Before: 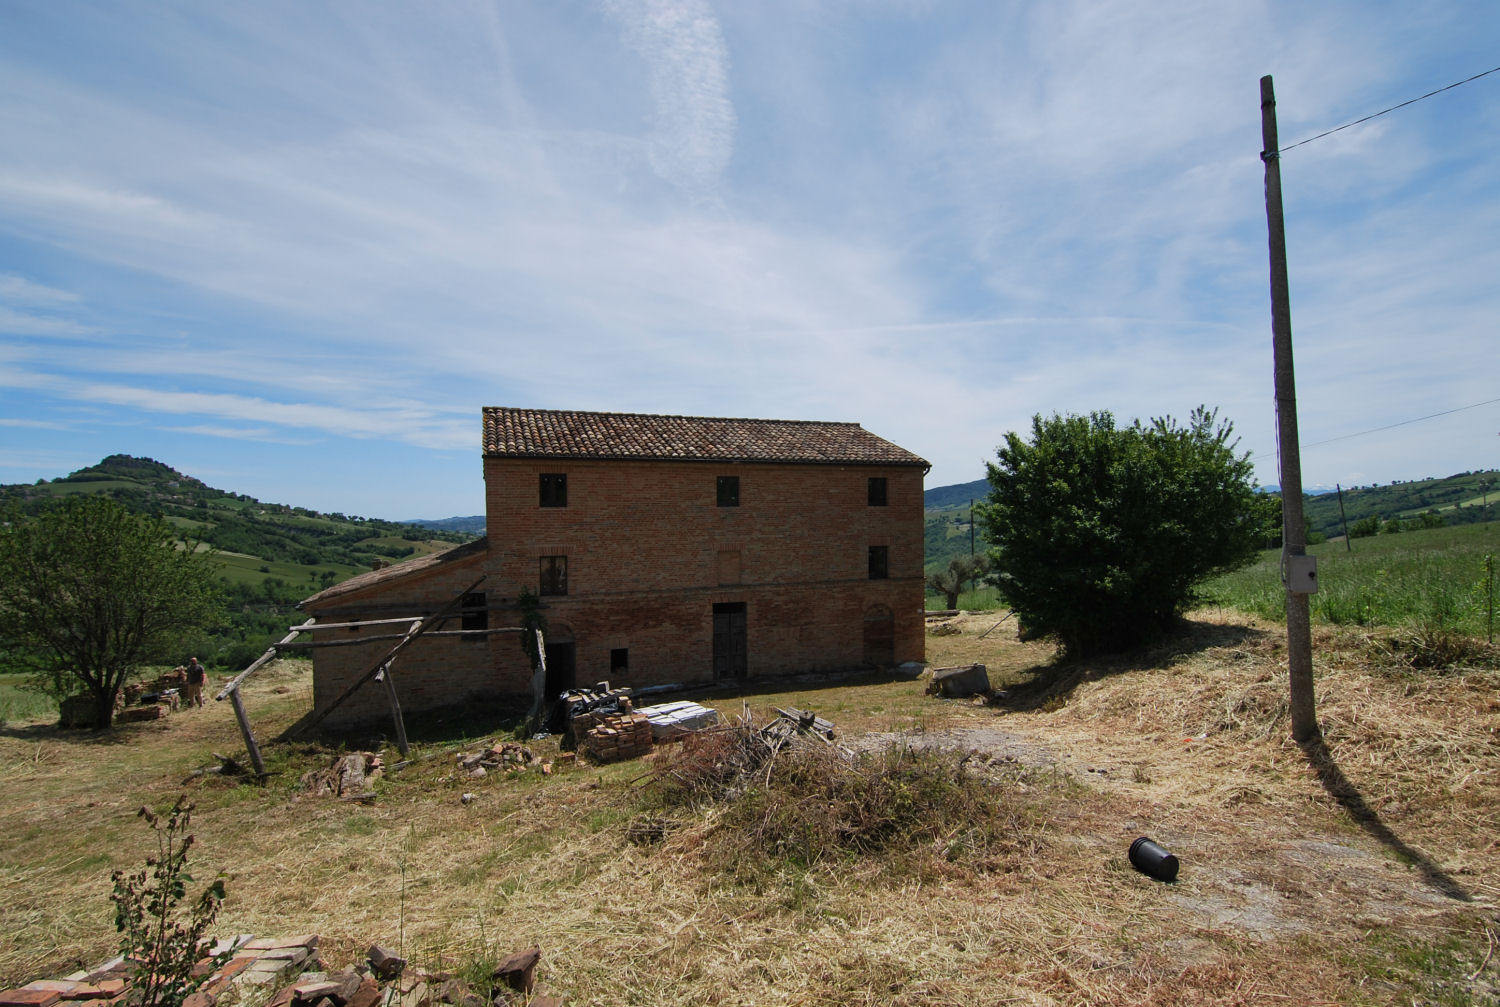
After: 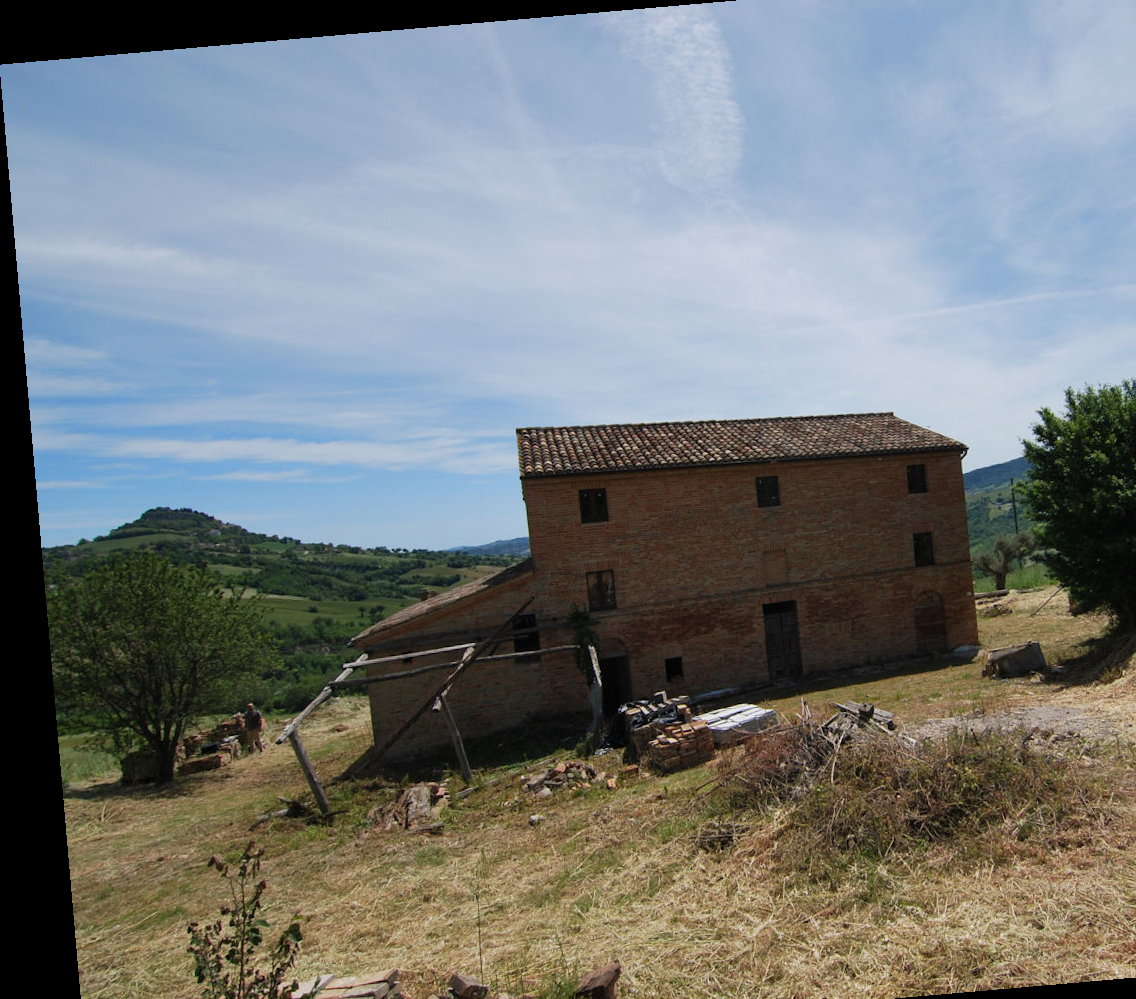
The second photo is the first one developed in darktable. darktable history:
crop: top 5.803%, right 27.864%, bottom 5.804%
rotate and perspective: rotation -4.98°, automatic cropping off
